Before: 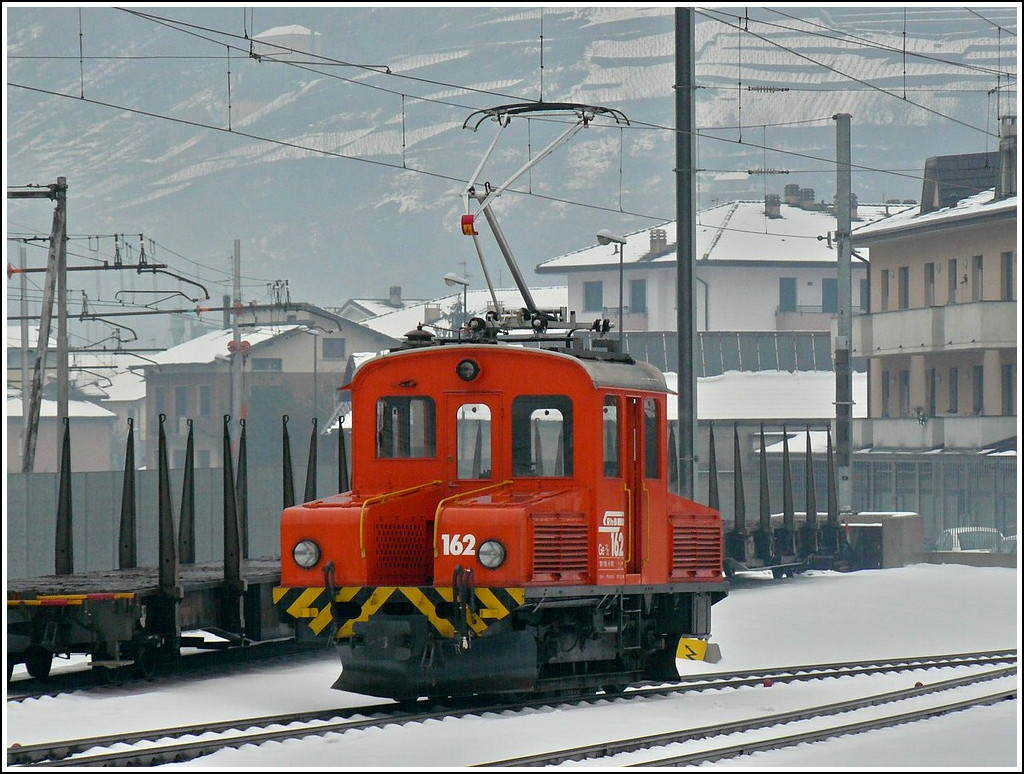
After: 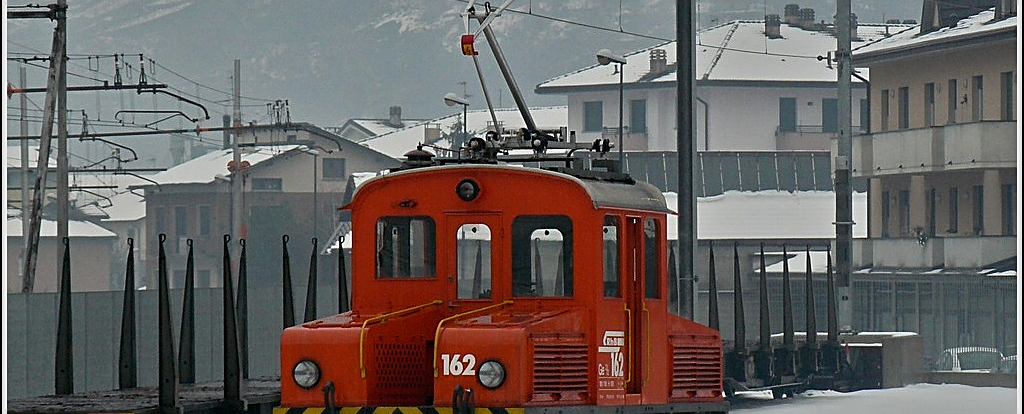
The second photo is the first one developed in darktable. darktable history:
exposure: black level correction 0, exposure -0.739 EV, compensate highlight preservation false
sharpen: on, module defaults
tone equalizer: -8 EV -0.45 EV, -7 EV -0.418 EV, -6 EV -0.361 EV, -5 EV -0.194 EV, -3 EV 0.203 EV, -2 EV 0.362 EV, -1 EV 0.413 EV, +0 EV 0.446 EV, edges refinement/feathering 500, mask exposure compensation -1.57 EV, preserve details no
crop and rotate: top 23.32%, bottom 23.172%
